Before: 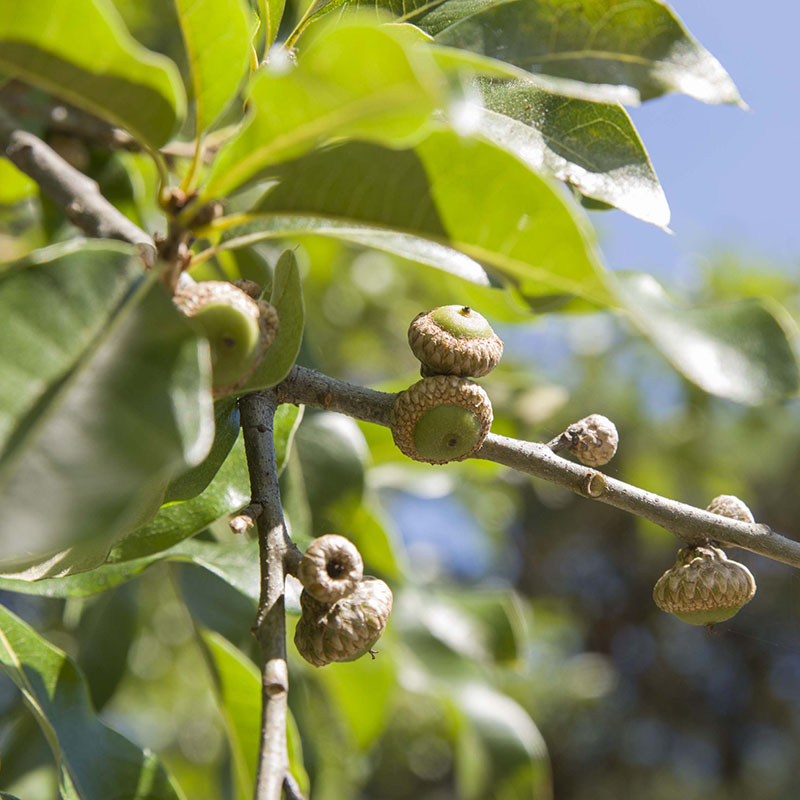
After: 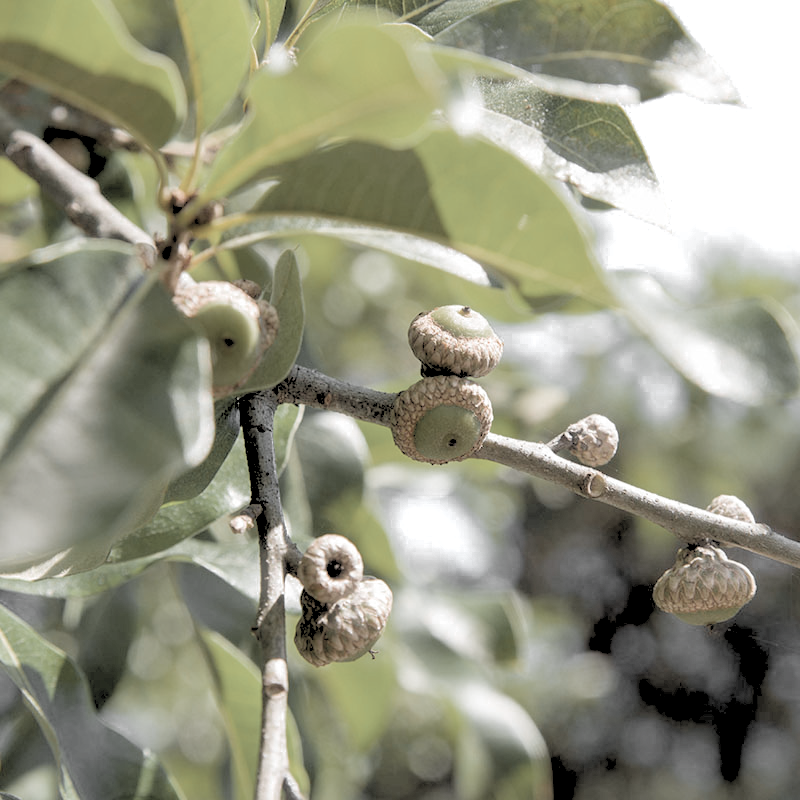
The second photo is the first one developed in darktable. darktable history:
rgb levels: levels [[0.027, 0.429, 0.996], [0, 0.5, 1], [0, 0.5, 1]]
color zones: curves: ch0 [(0, 0.613) (0.01, 0.613) (0.245, 0.448) (0.498, 0.529) (0.642, 0.665) (0.879, 0.777) (0.99, 0.613)]; ch1 [(0, 0.035) (0.121, 0.189) (0.259, 0.197) (0.415, 0.061) (0.589, 0.022) (0.732, 0.022) (0.857, 0.026) (0.991, 0.053)]
haze removal: strength -0.09, adaptive false
